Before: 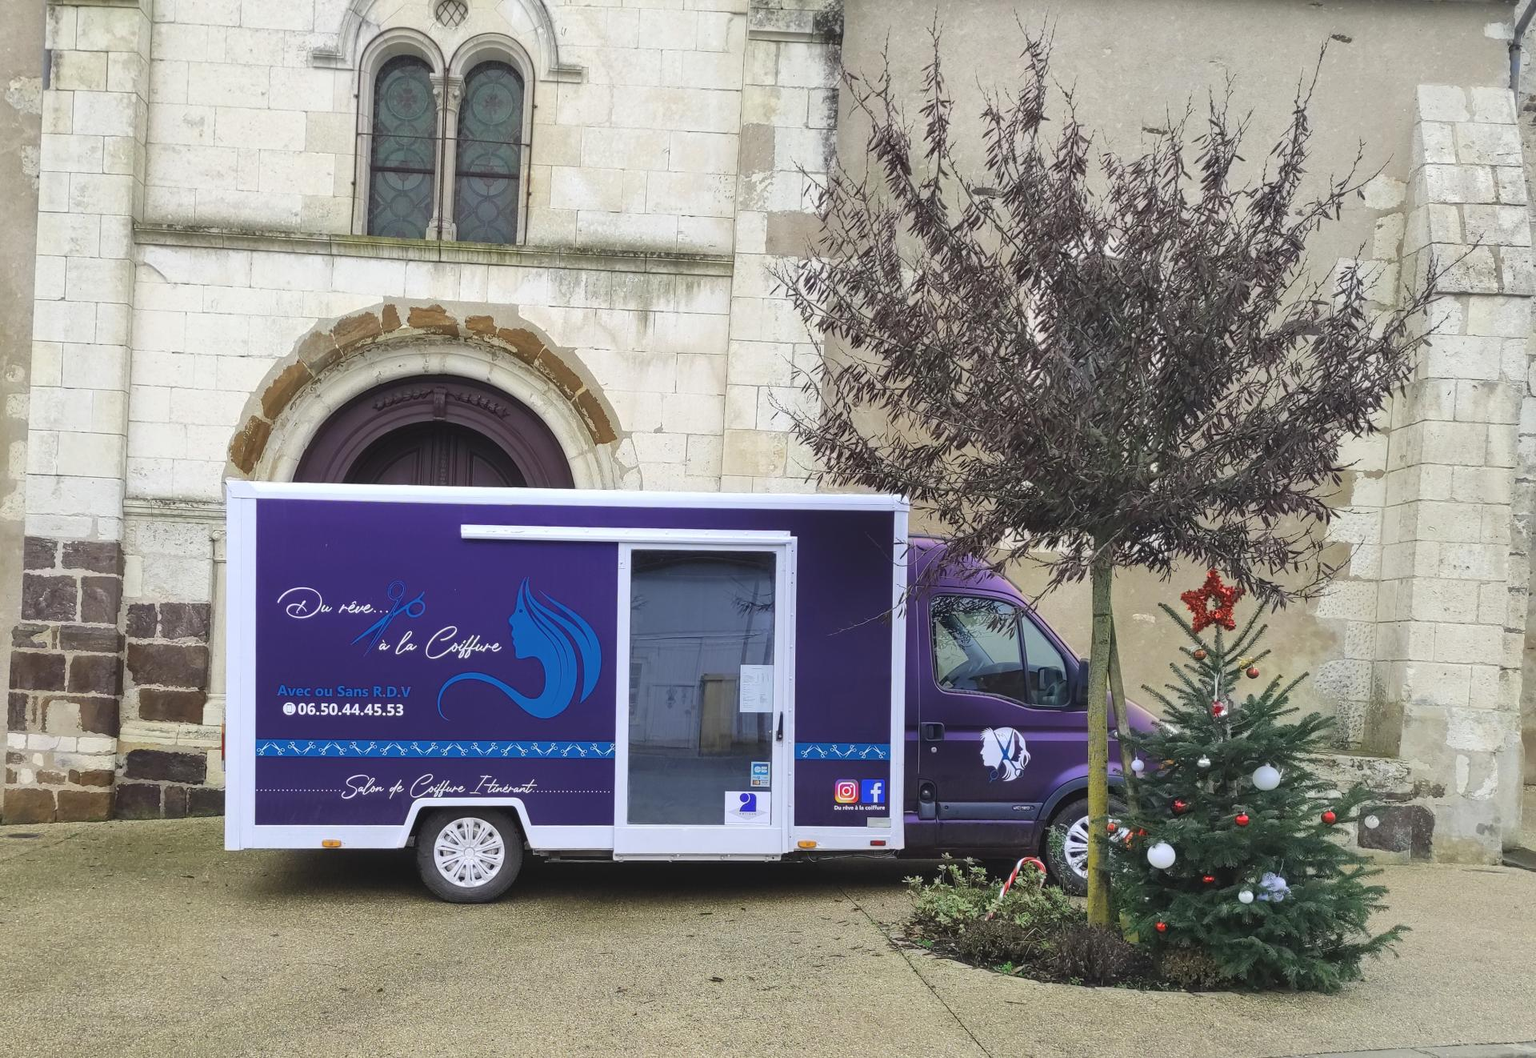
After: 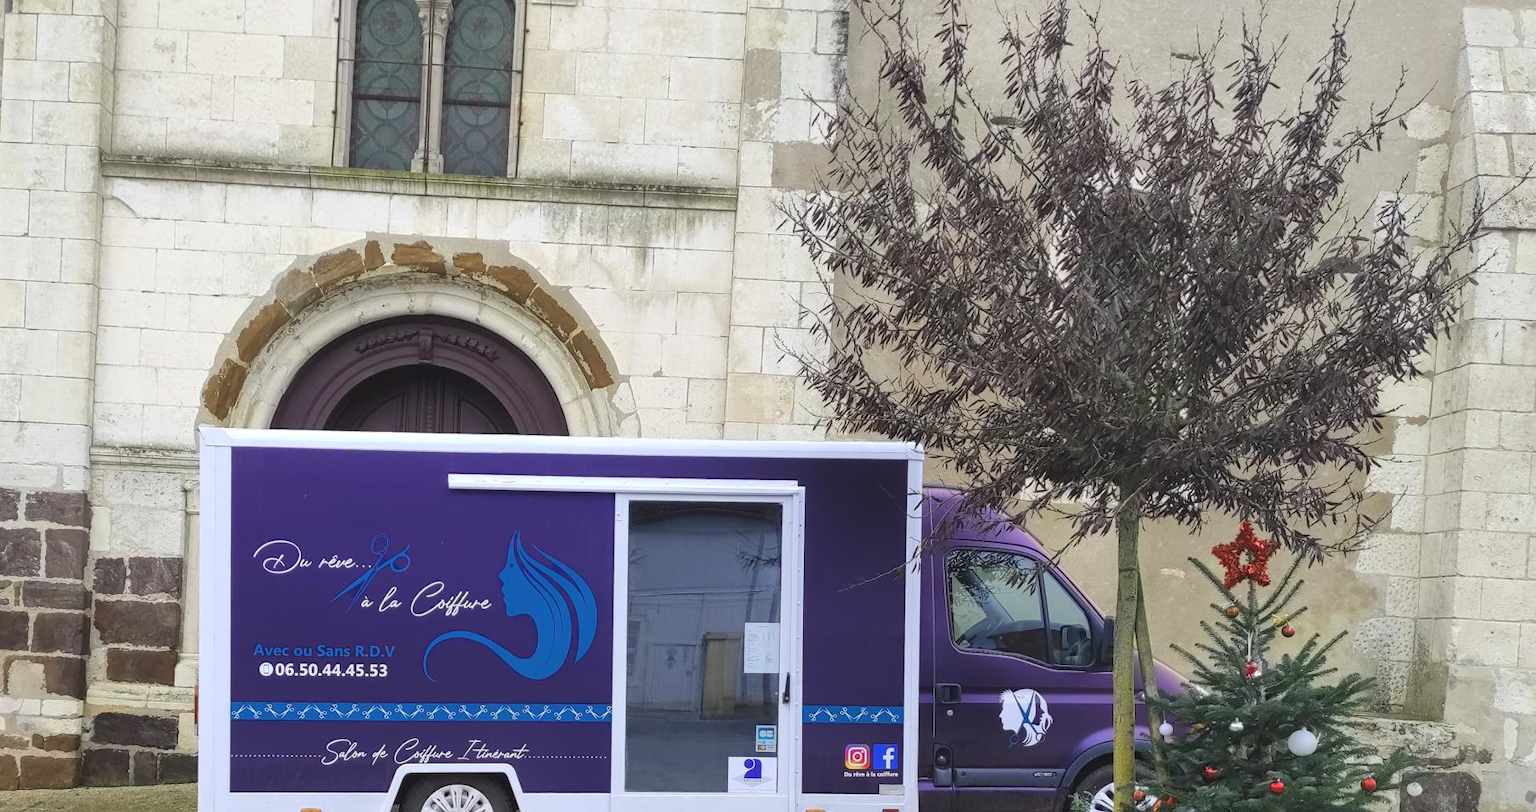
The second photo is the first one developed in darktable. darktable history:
tone equalizer: on, module defaults
crop: left 2.551%, top 7.384%, right 3.167%, bottom 20.189%
